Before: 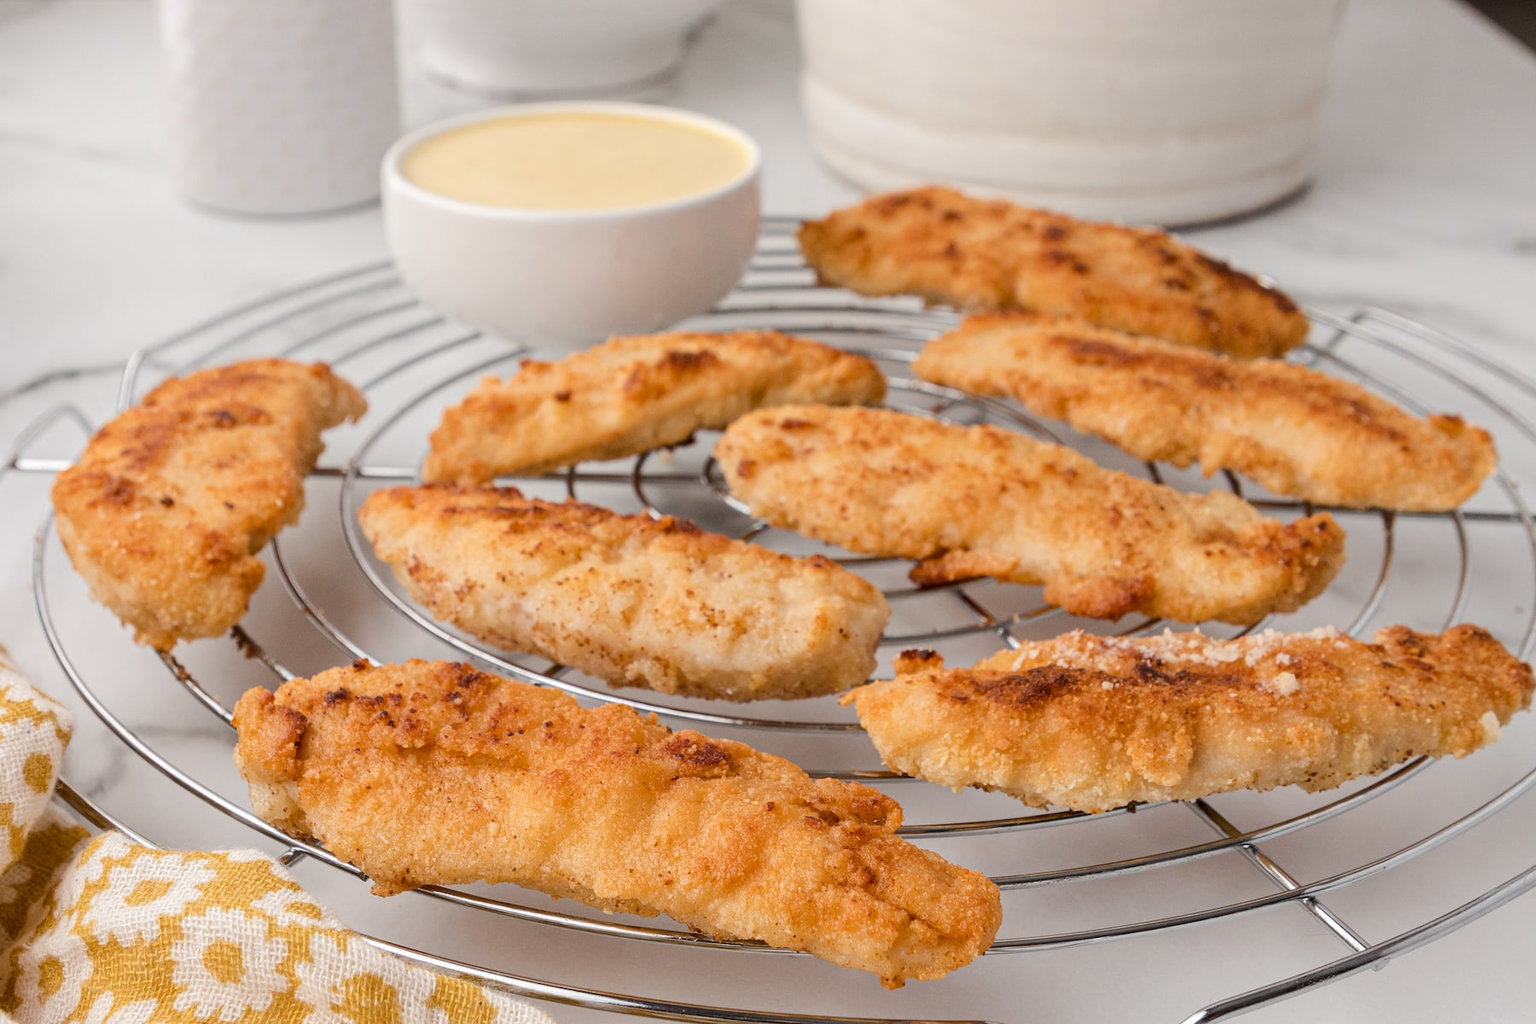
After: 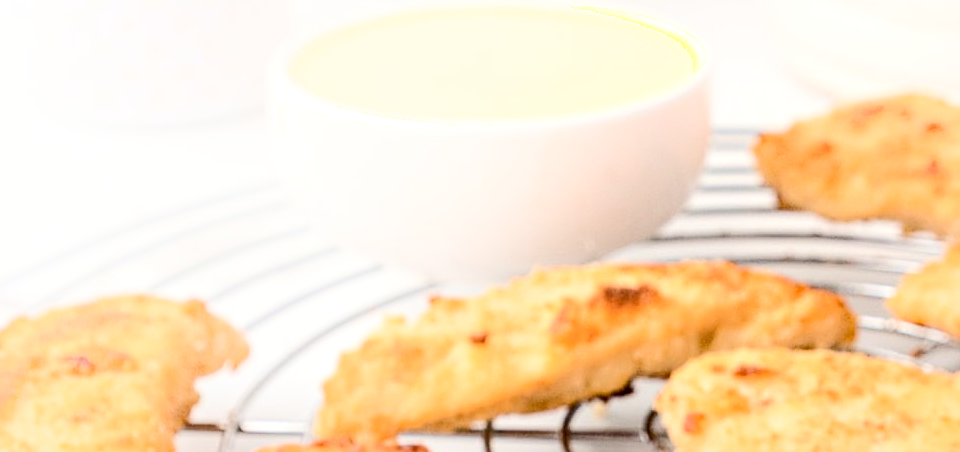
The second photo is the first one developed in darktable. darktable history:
exposure: exposure 0.299 EV, compensate highlight preservation false
local contrast: mode bilateral grid, contrast 20, coarseness 50, detail 141%, midtone range 0.2
haze removal: compatibility mode true, adaptive false
contrast brightness saturation: contrast 0.149, brightness -0.009, saturation 0.098
shadows and highlights: shadows -89.78, highlights 88.66, soften with gaussian
sharpen: on, module defaults
crop: left 10.097%, top 10.537%, right 36.547%, bottom 51.717%
